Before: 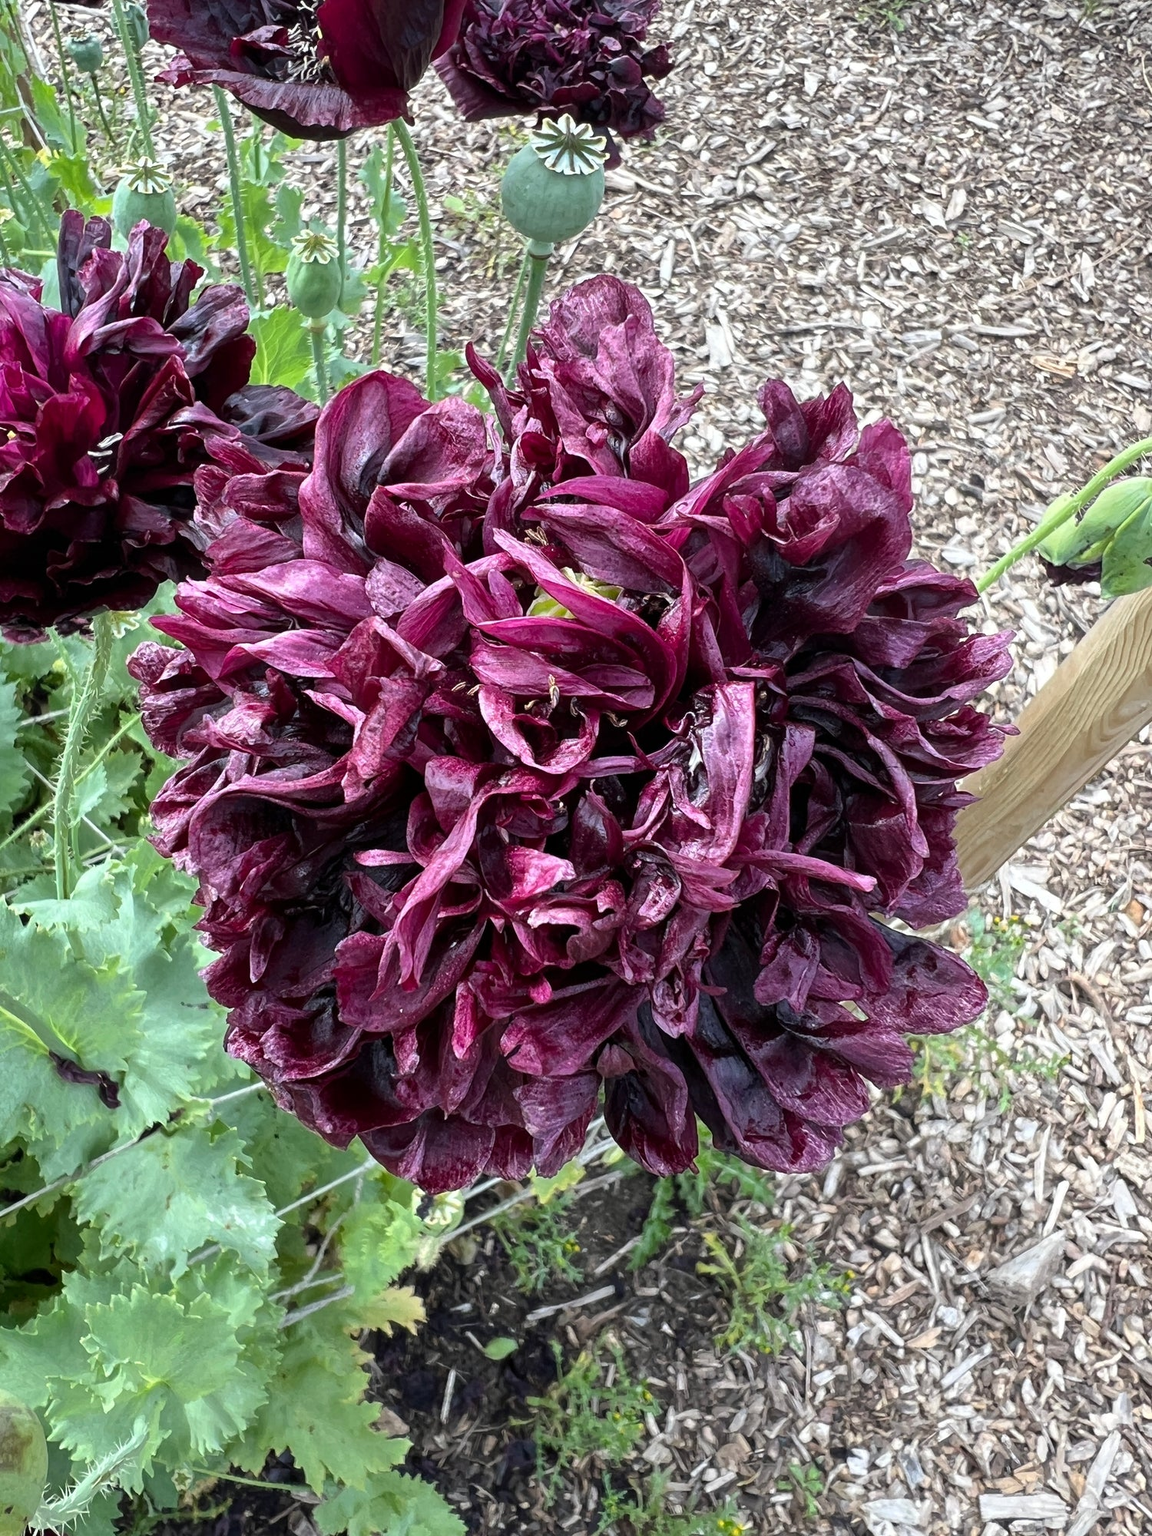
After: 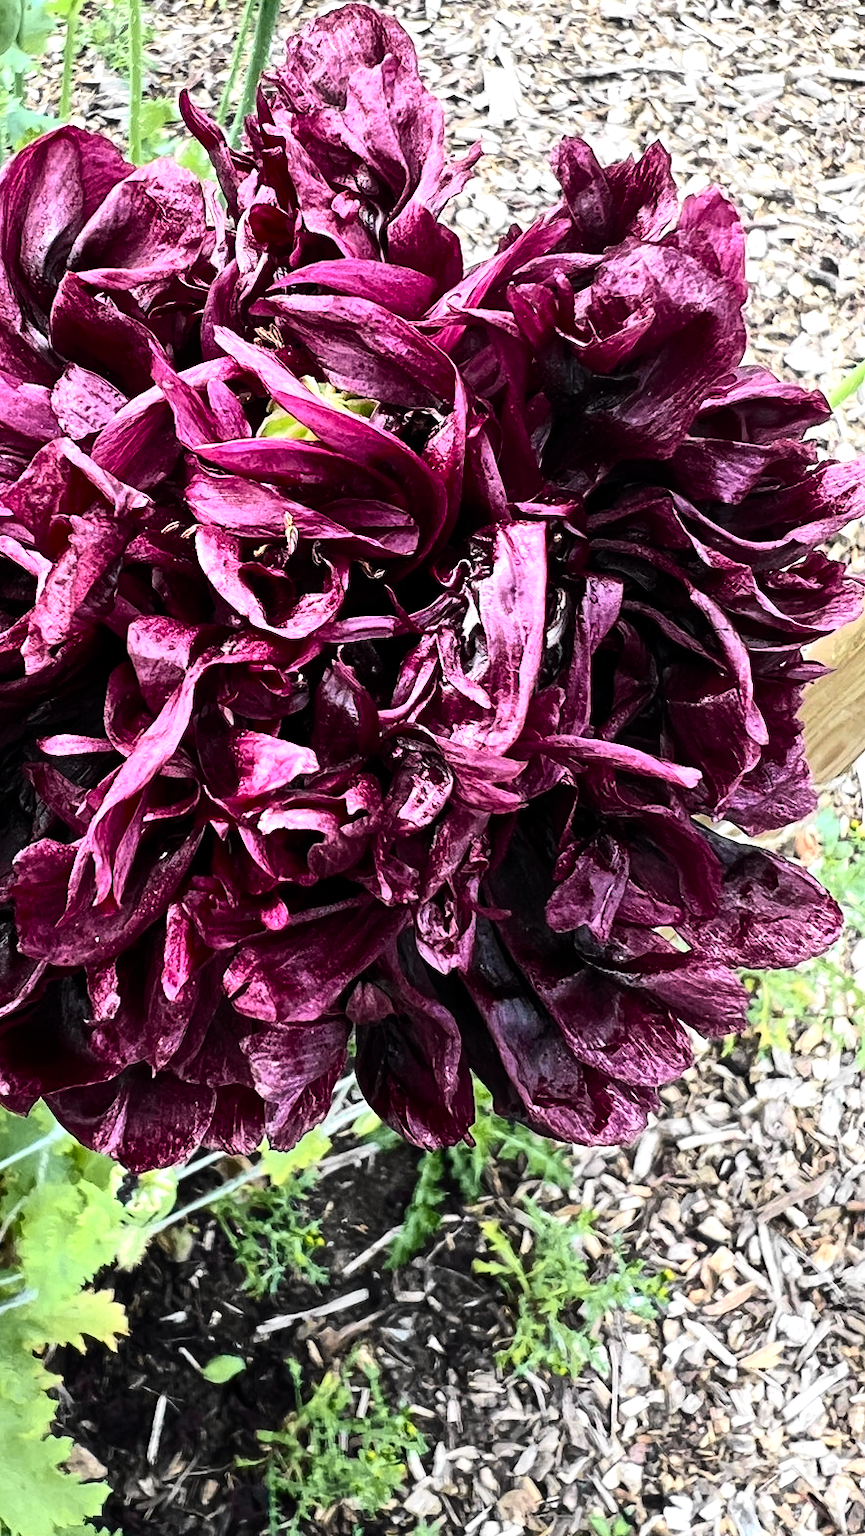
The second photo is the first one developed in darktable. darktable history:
exposure: exposure -0.153 EV, compensate highlight preservation false
crop and rotate: left 28.256%, top 17.734%, right 12.656%, bottom 3.573%
tone curve: curves: ch0 [(0, 0) (0.131, 0.116) (0.316, 0.345) (0.501, 0.584) (0.629, 0.732) (0.812, 0.888) (1, 0.974)]; ch1 [(0, 0) (0.366, 0.367) (0.475, 0.453) (0.494, 0.497) (0.504, 0.503) (0.553, 0.584) (1, 1)]; ch2 [(0, 0) (0.333, 0.346) (0.375, 0.375) (0.424, 0.43) (0.476, 0.492) (0.502, 0.501) (0.533, 0.556) (0.566, 0.599) (0.614, 0.653) (1, 1)], color space Lab, independent channels, preserve colors none
tone equalizer: -8 EV -1.08 EV, -7 EV -1.01 EV, -6 EV -0.867 EV, -5 EV -0.578 EV, -3 EV 0.578 EV, -2 EV 0.867 EV, -1 EV 1.01 EV, +0 EV 1.08 EV, edges refinement/feathering 500, mask exposure compensation -1.57 EV, preserve details no
